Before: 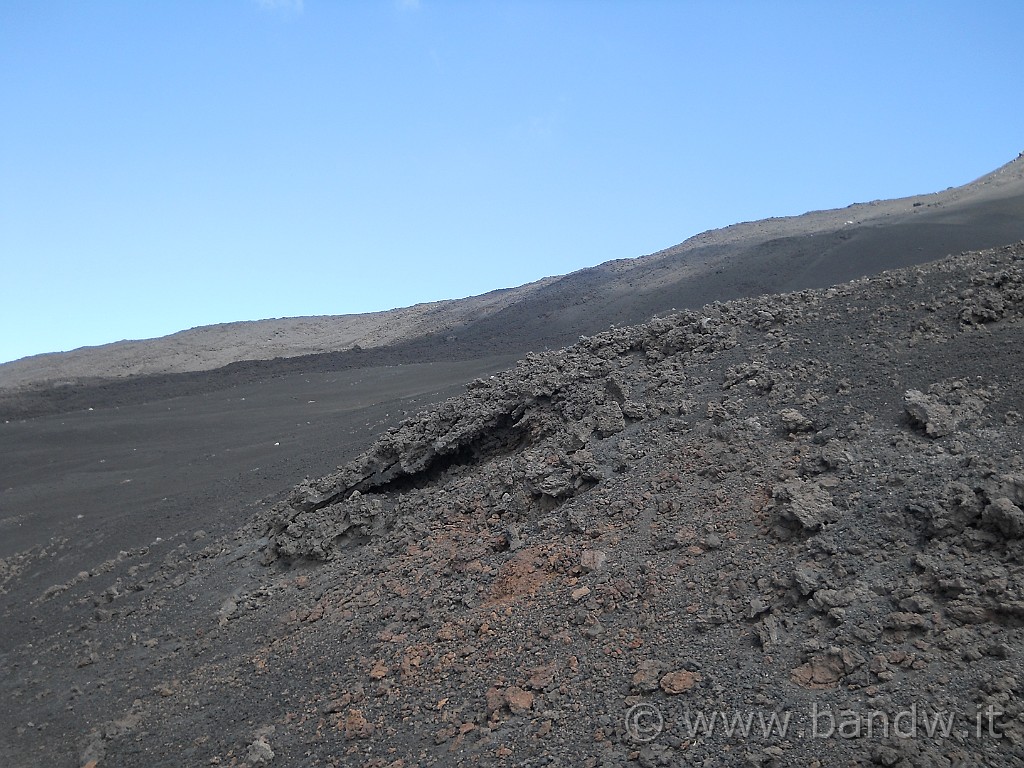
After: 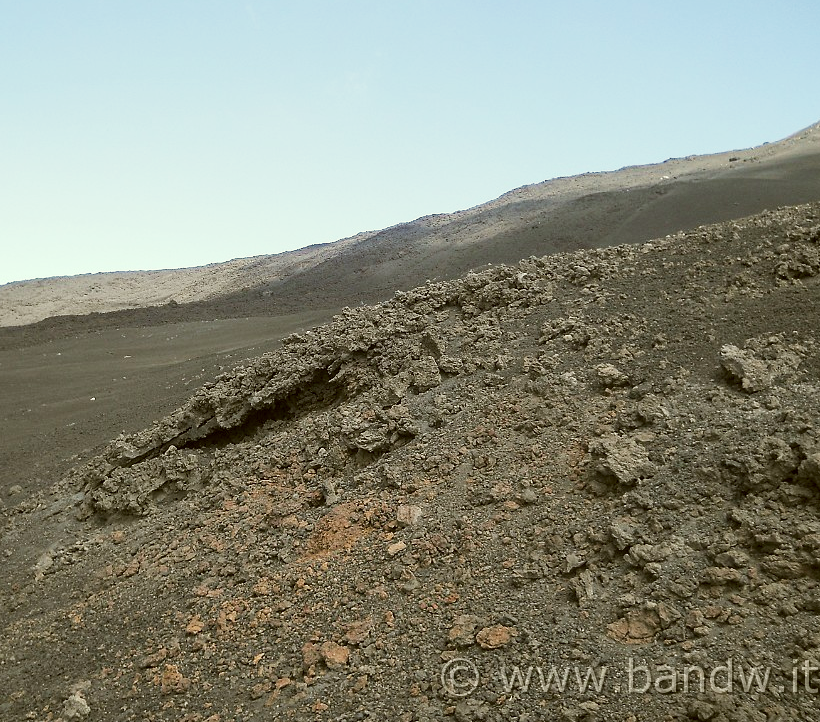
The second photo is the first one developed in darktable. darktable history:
crop and rotate: left 17.976%, top 5.882%, right 1.859%
local contrast: highlights 105%, shadows 101%, detail 119%, midtone range 0.2
base curve: curves: ch0 [(0, 0) (0.204, 0.334) (0.55, 0.733) (1, 1)], preserve colors none
color correction: highlights a* -1.36, highlights b* 10.23, shadows a* 0.327, shadows b* 19.39
tone curve: curves: ch0 [(0, 0) (0.003, 0.002) (0.011, 0.009) (0.025, 0.022) (0.044, 0.041) (0.069, 0.059) (0.1, 0.082) (0.136, 0.106) (0.177, 0.138) (0.224, 0.179) (0.277, 0.226) (0.335, 0.28) (0.399, 0.342) (0.468, 0.413) (0.543, 0.493) (0.623, 0.591) (0.709, 0.699) (0.801, 0.804) (0.898, 0.899) (1, 1)], preserve colors none
